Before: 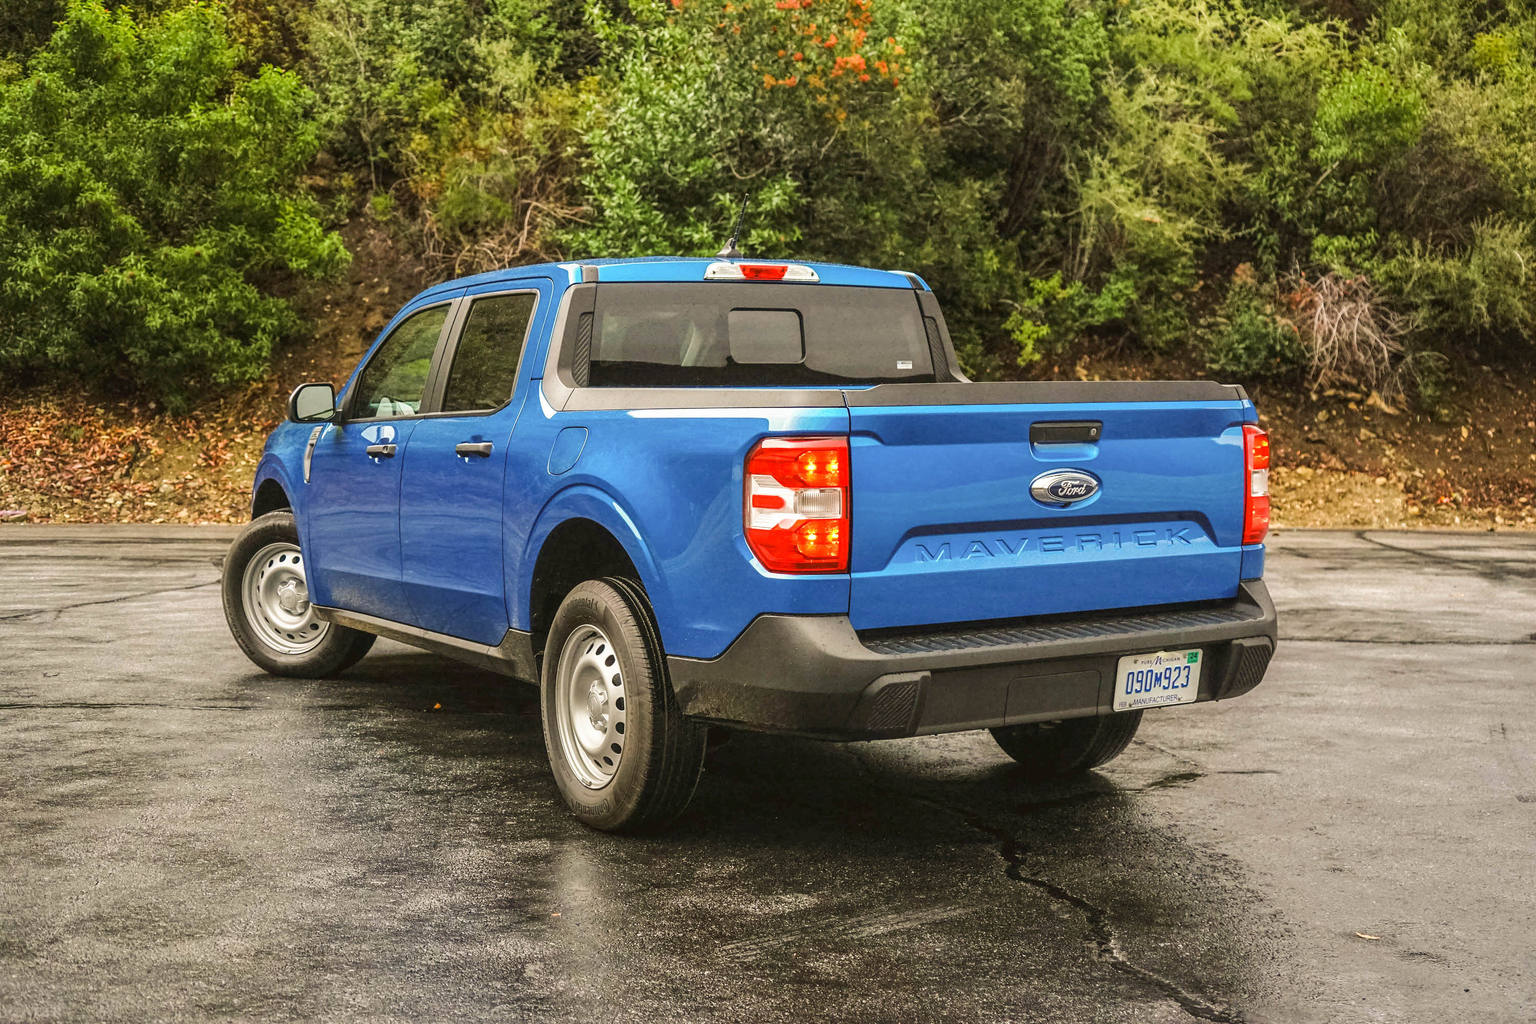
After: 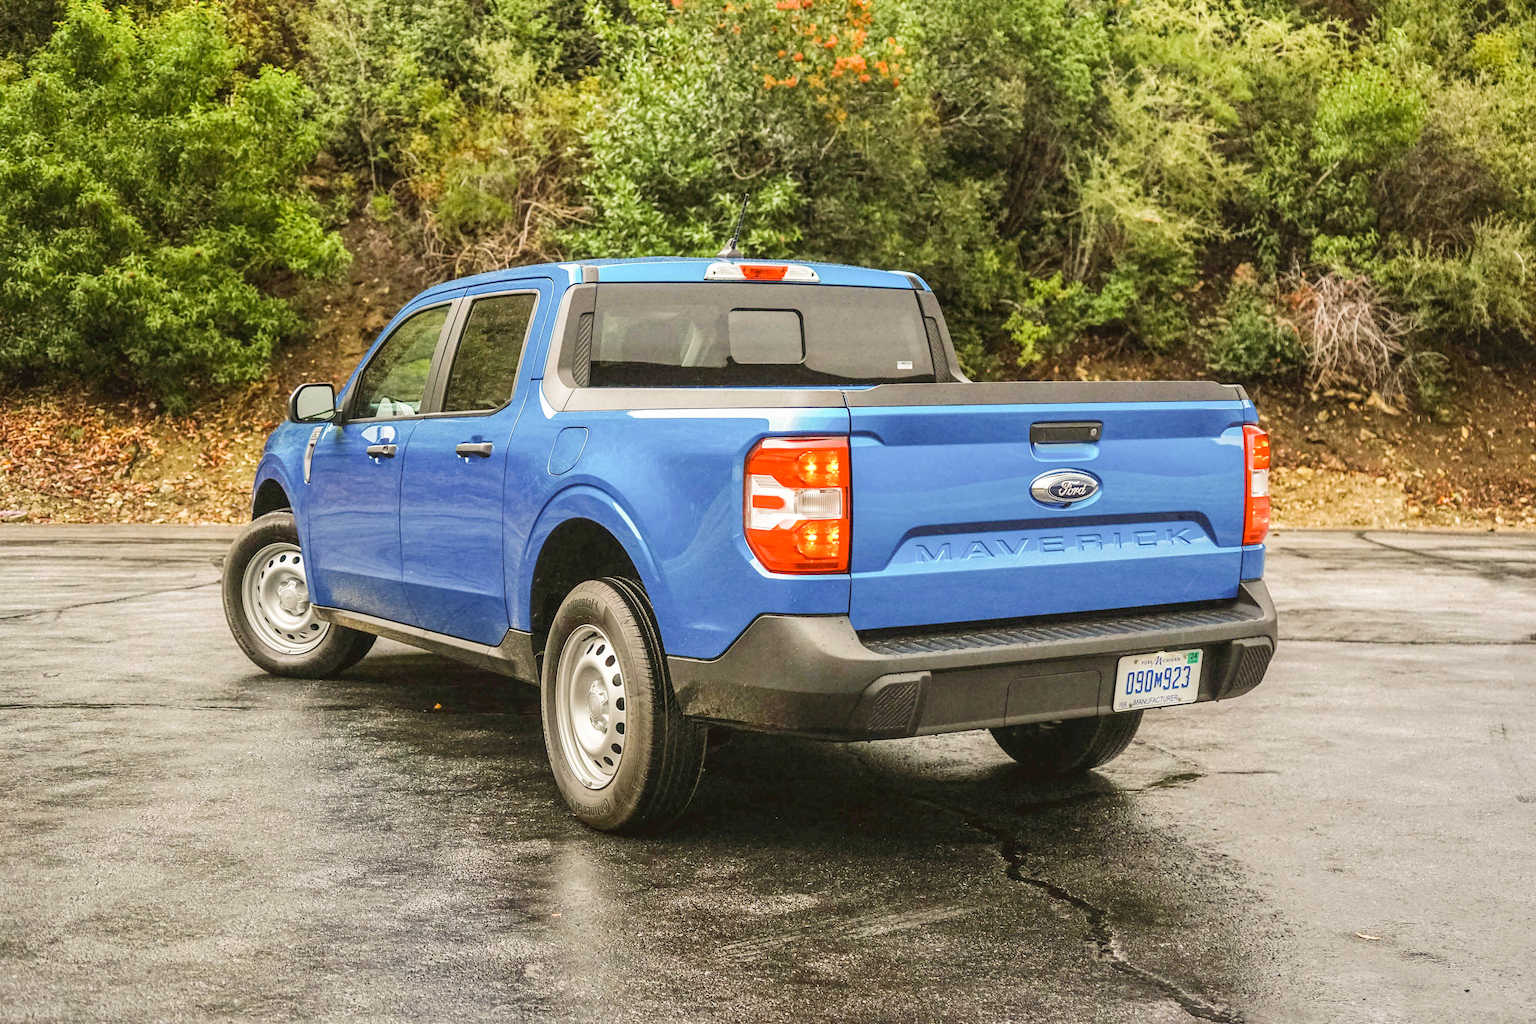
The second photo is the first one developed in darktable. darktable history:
tone curve: curves: ch0 [(0, 0) (0.003, 0.004) (0.011, 0.015) (0.025, 0.033) (0.044, 0.059) (0.069, 0.093) (0.1, 0.133) (0.136, 0.182) (0.177, 0.237) (0.224, 0.3) (0.277, 0.369) (0.335, 0.437) (0.399, 0.511) (0.468, 0.584) (0.543, 0.656) (0.623, 0.729) (0.709, 0.8) (0.801, 0.872) (0.898, 0.935) (1, 1)], preserve colors none
